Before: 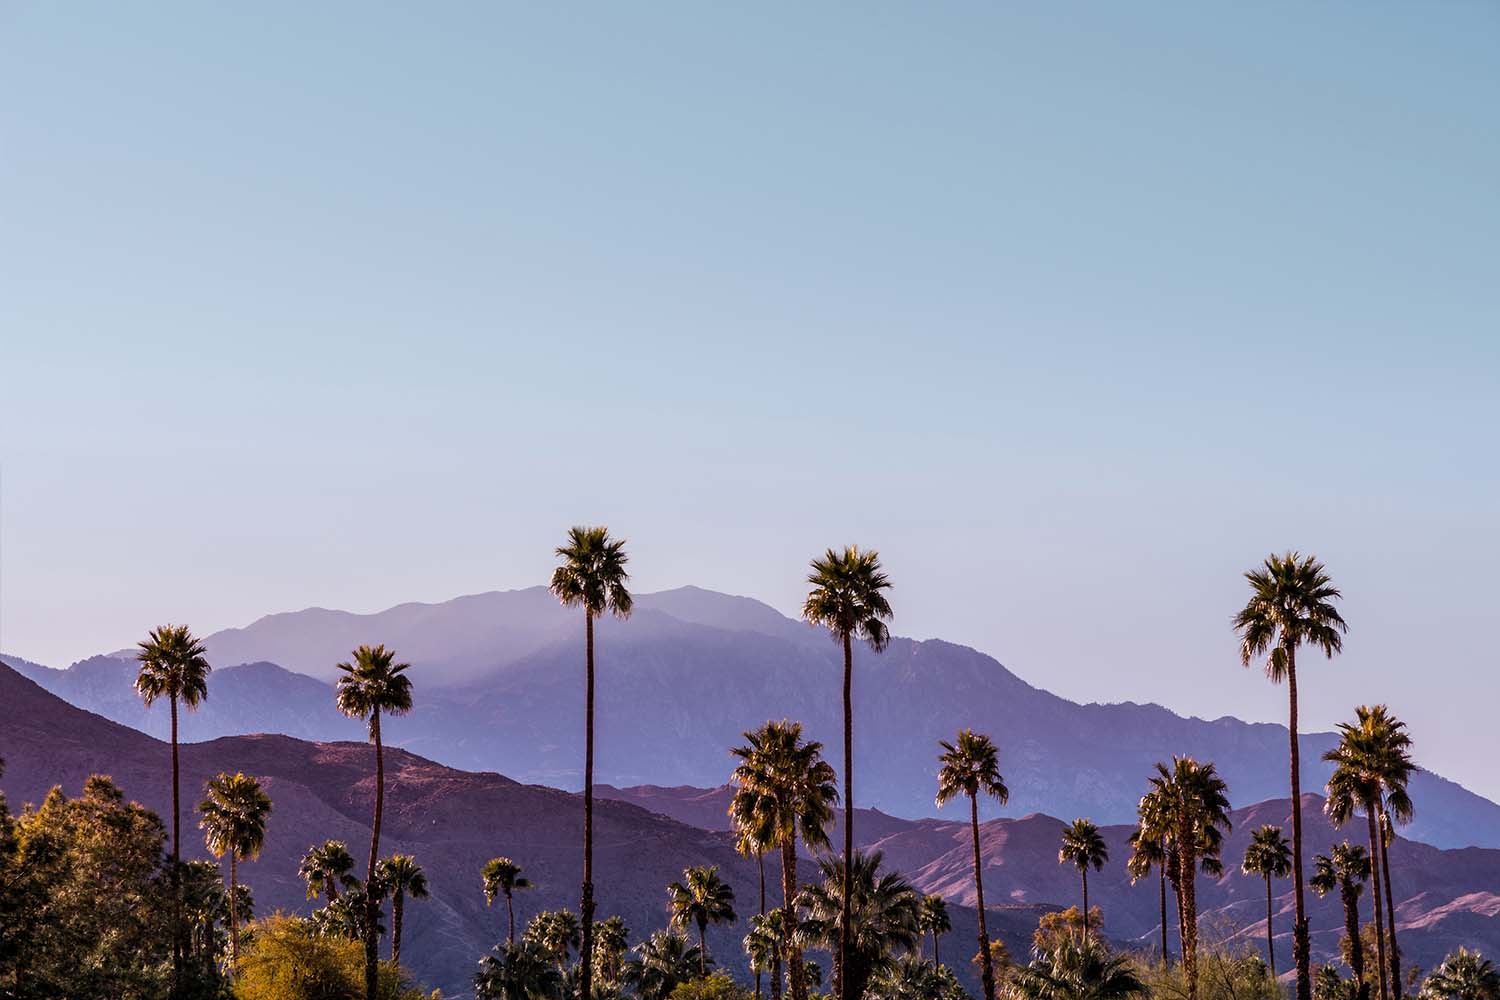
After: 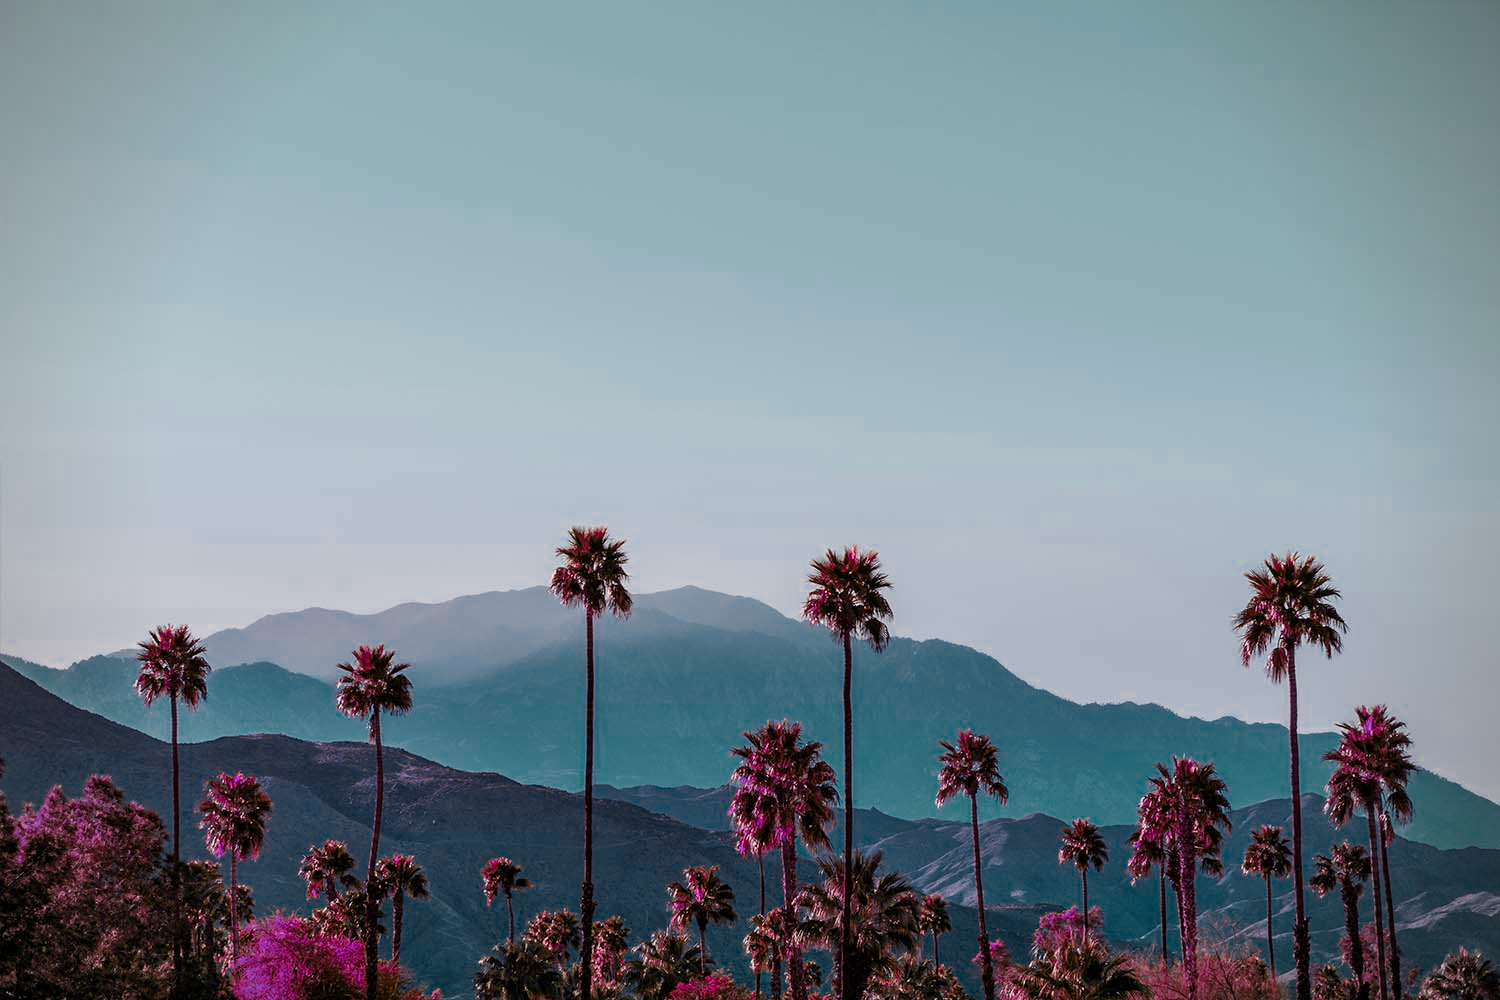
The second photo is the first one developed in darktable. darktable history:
color zones: curves: ch0 [(0.826, 0.353)]; ch1 [(0.242, 0.647) (0.889, 0.342)]; ch2 [(0.246, 0.089) (0.969, 0.068)]
vignetting: unbound false
